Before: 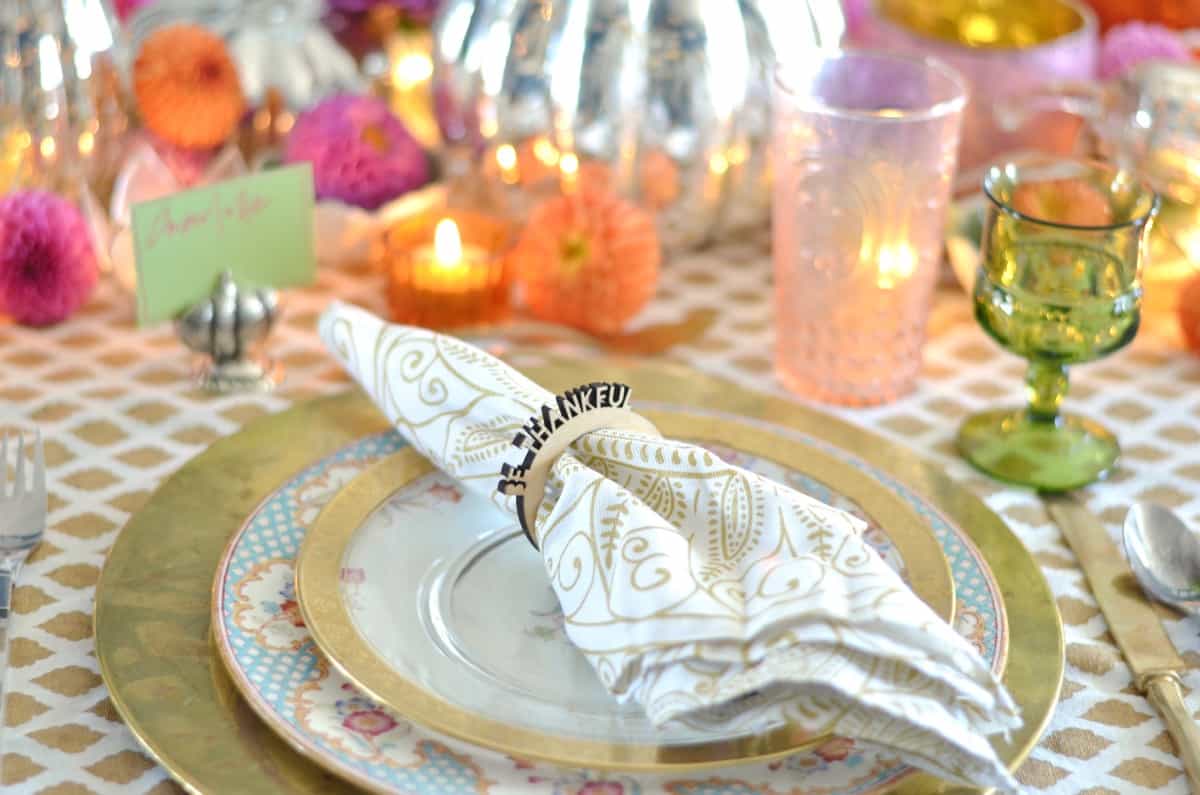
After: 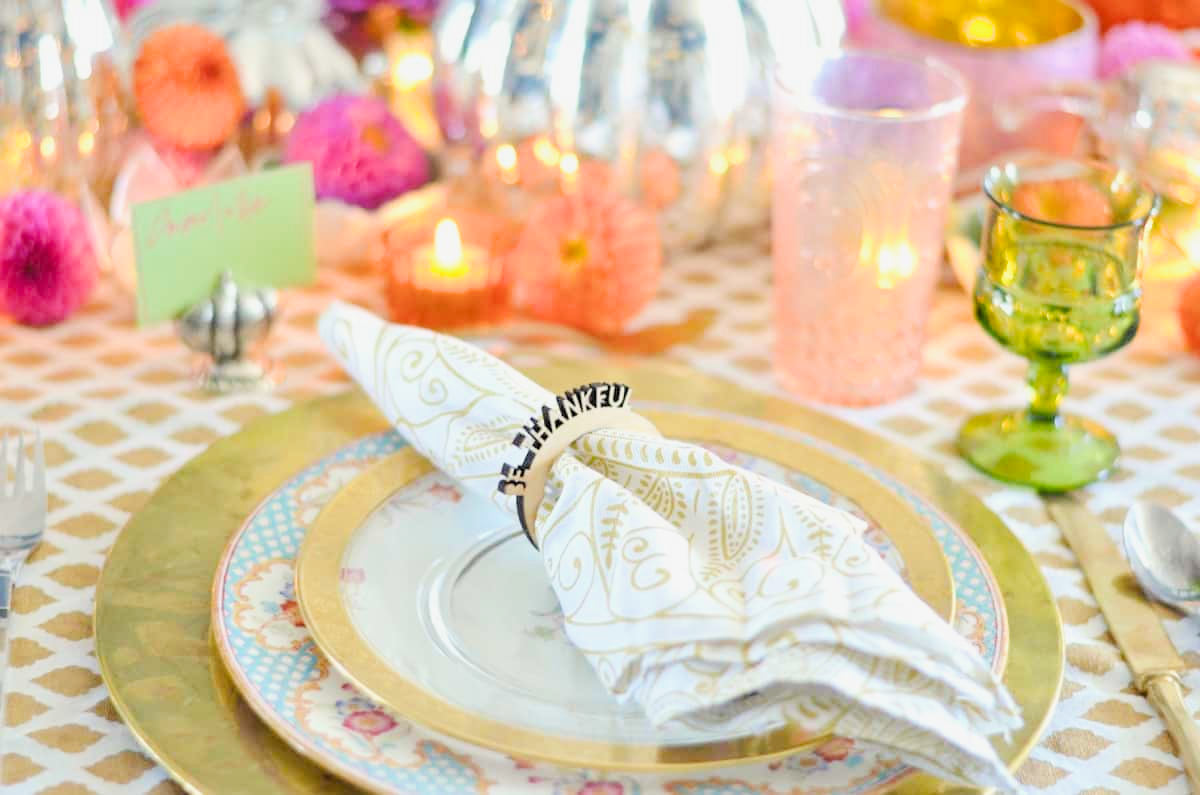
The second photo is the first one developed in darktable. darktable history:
exposure: black level correction 0, exposure 0.891 EV, compensate highlight preservation false
color balance rgb: linear chroma grading › global chroma 14.737%, perceptual saturation grading › global saturation 0.074%, global vibrance 9.444%
filmic rgb: black relative exposure -4.79 EV, white relative exposure 4.02 EV, hardness 2.79
